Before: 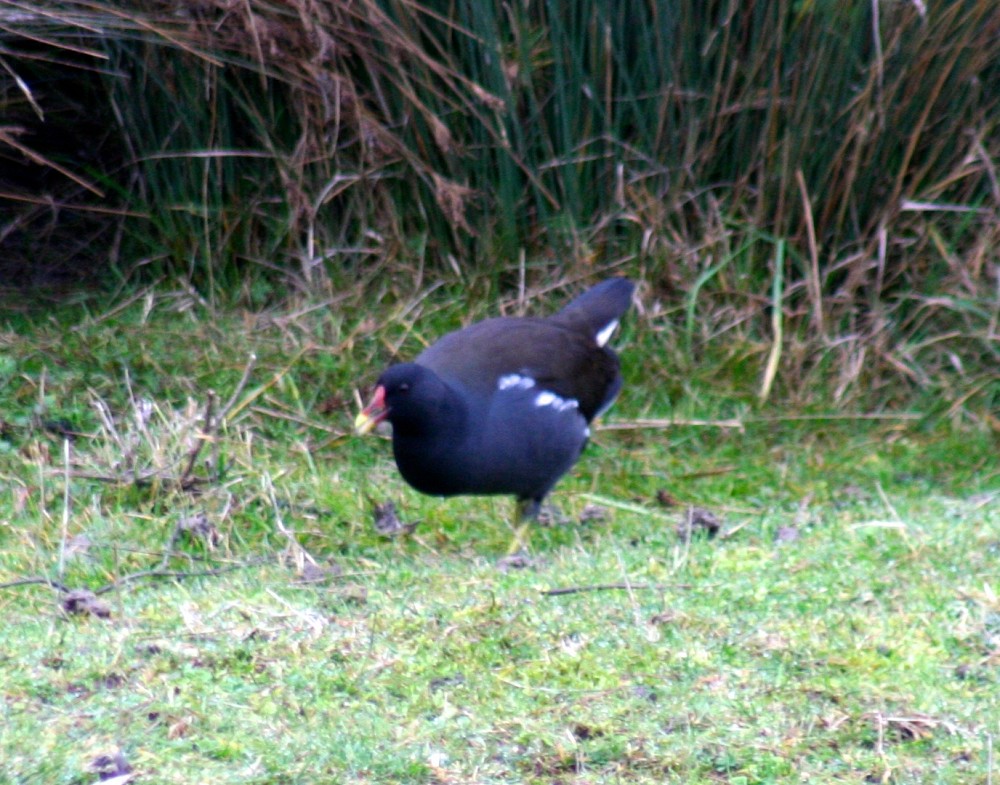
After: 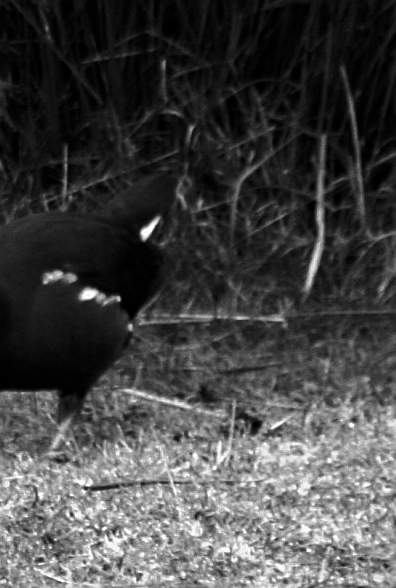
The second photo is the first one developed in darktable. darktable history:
sharpen: on, module defaults
contrast brightness saturation: contrast -0.03, brightness -0.59, saturation -1
crop: left 45.721%, top 13.393%, right 14.118%, bottom 10.01%
white balance: red 0.967, blue 1.119, emerald 0.756
